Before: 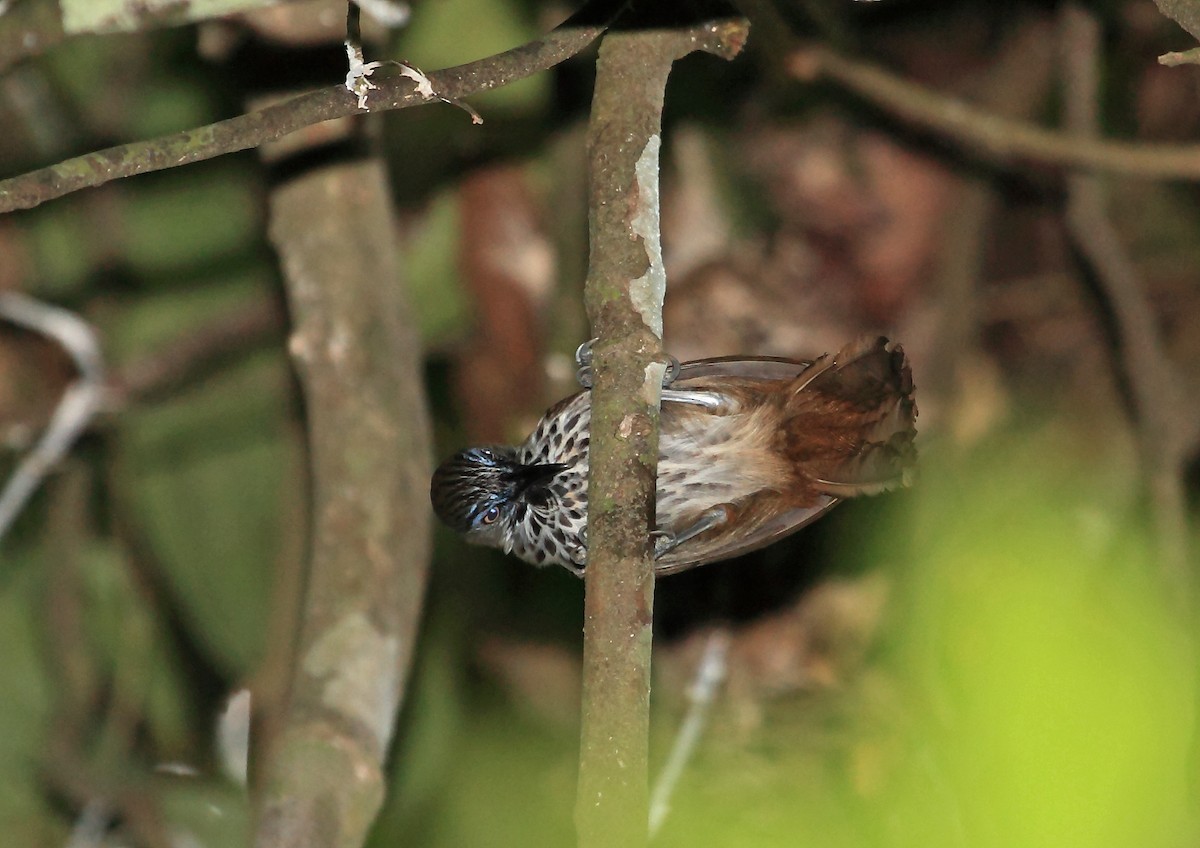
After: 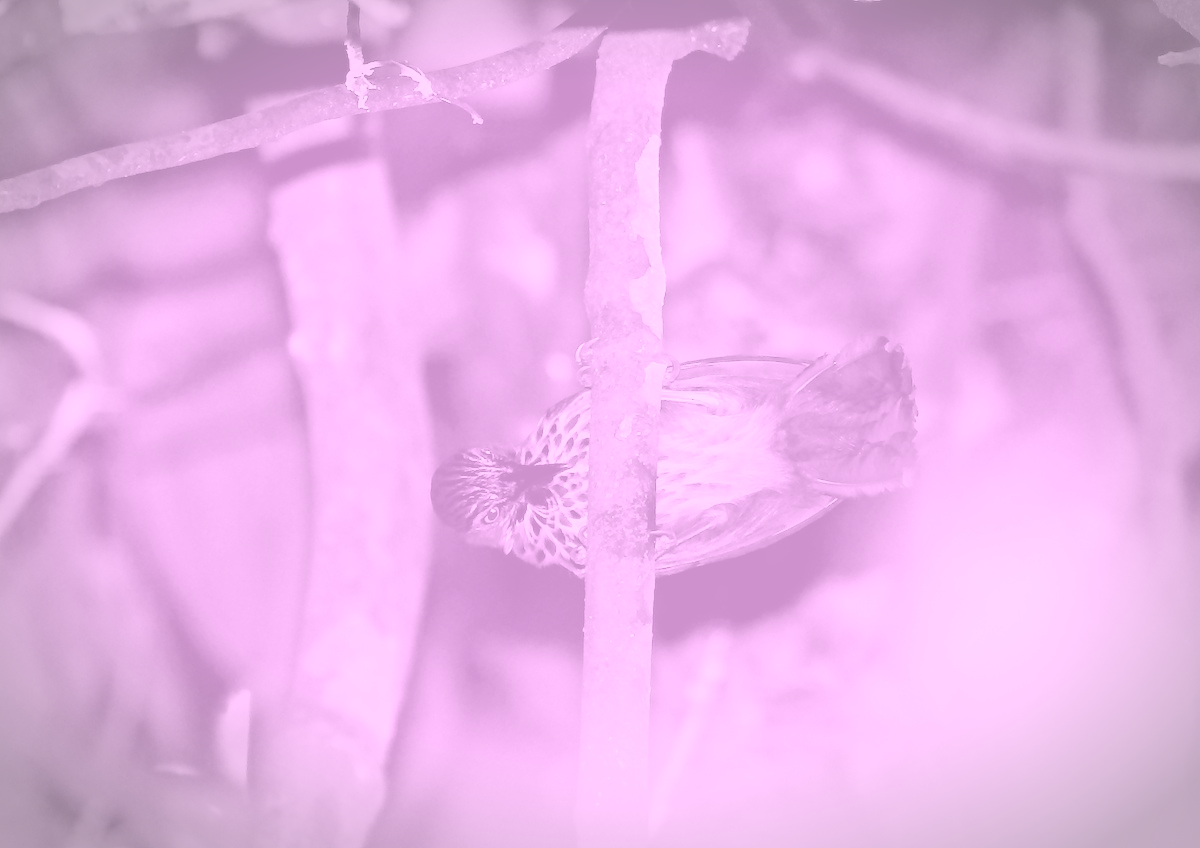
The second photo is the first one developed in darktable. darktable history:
vignetting: automatic ratio true
filmic rgb: black relative exposure -7.65 EV, white relative exposure 4.56 EV, hardness 3.61
white balance: red 1.08, blue 0.791
exposure: black level correction 0, exposure 0.5 EV, compensate exposure bias true, compensate highlight preservation false
colorize: hue 331.2°, saturation 69%, source mix 30.28%, lightness 69.02%, version 1
color zones: curves: ch0 [(0.224, 0.526) (0.75, 0.5)]; ch1 [(0.055, 0.526) (0.224, 0.761) (0.377, 0.526) (0.75, 0.5)]
